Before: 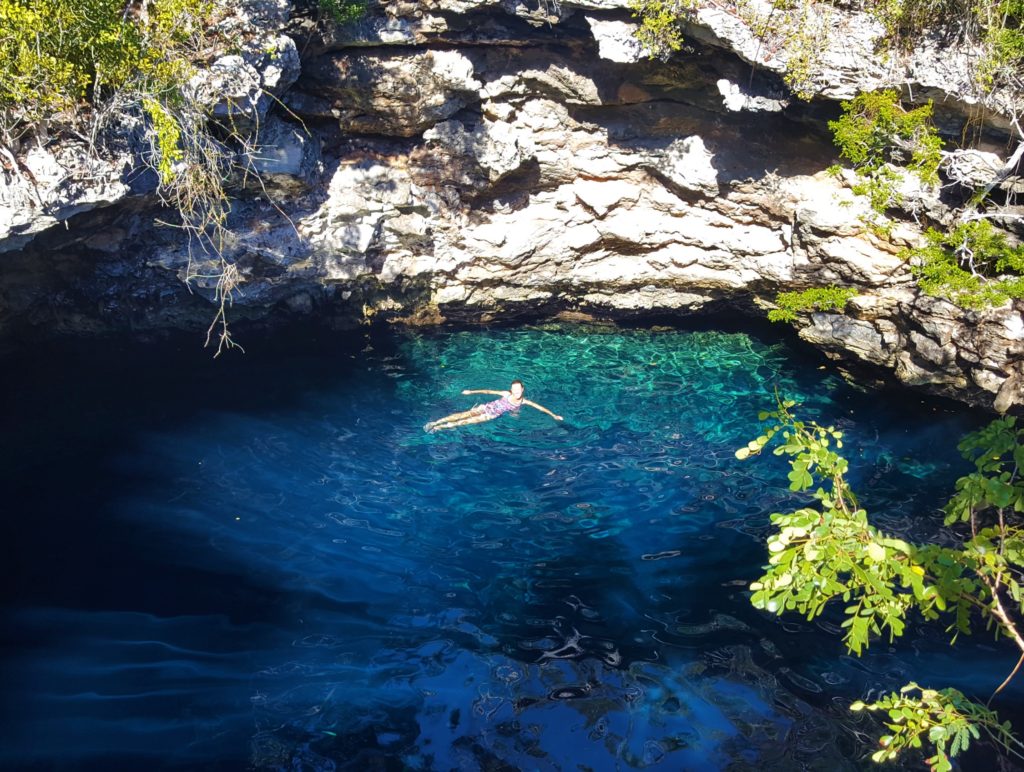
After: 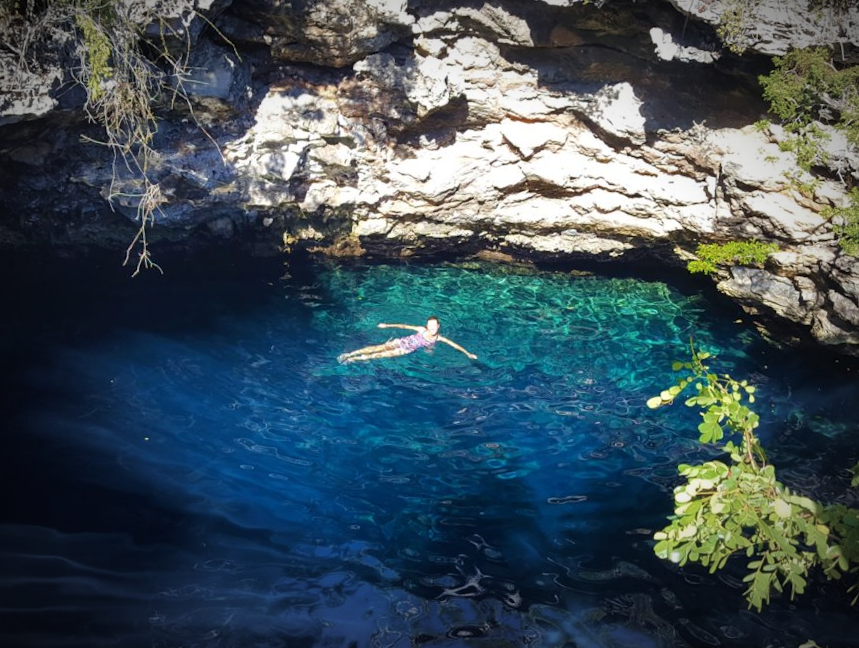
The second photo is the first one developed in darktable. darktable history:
crop and rotate: angle -3.27°, left 5.211%, top 5.211%, right 4.607%, bottom 4.607%
vignetting: fall-off start 67.5%, fall-off radius 67.23%, brightness -0.813, automatic ratio true
